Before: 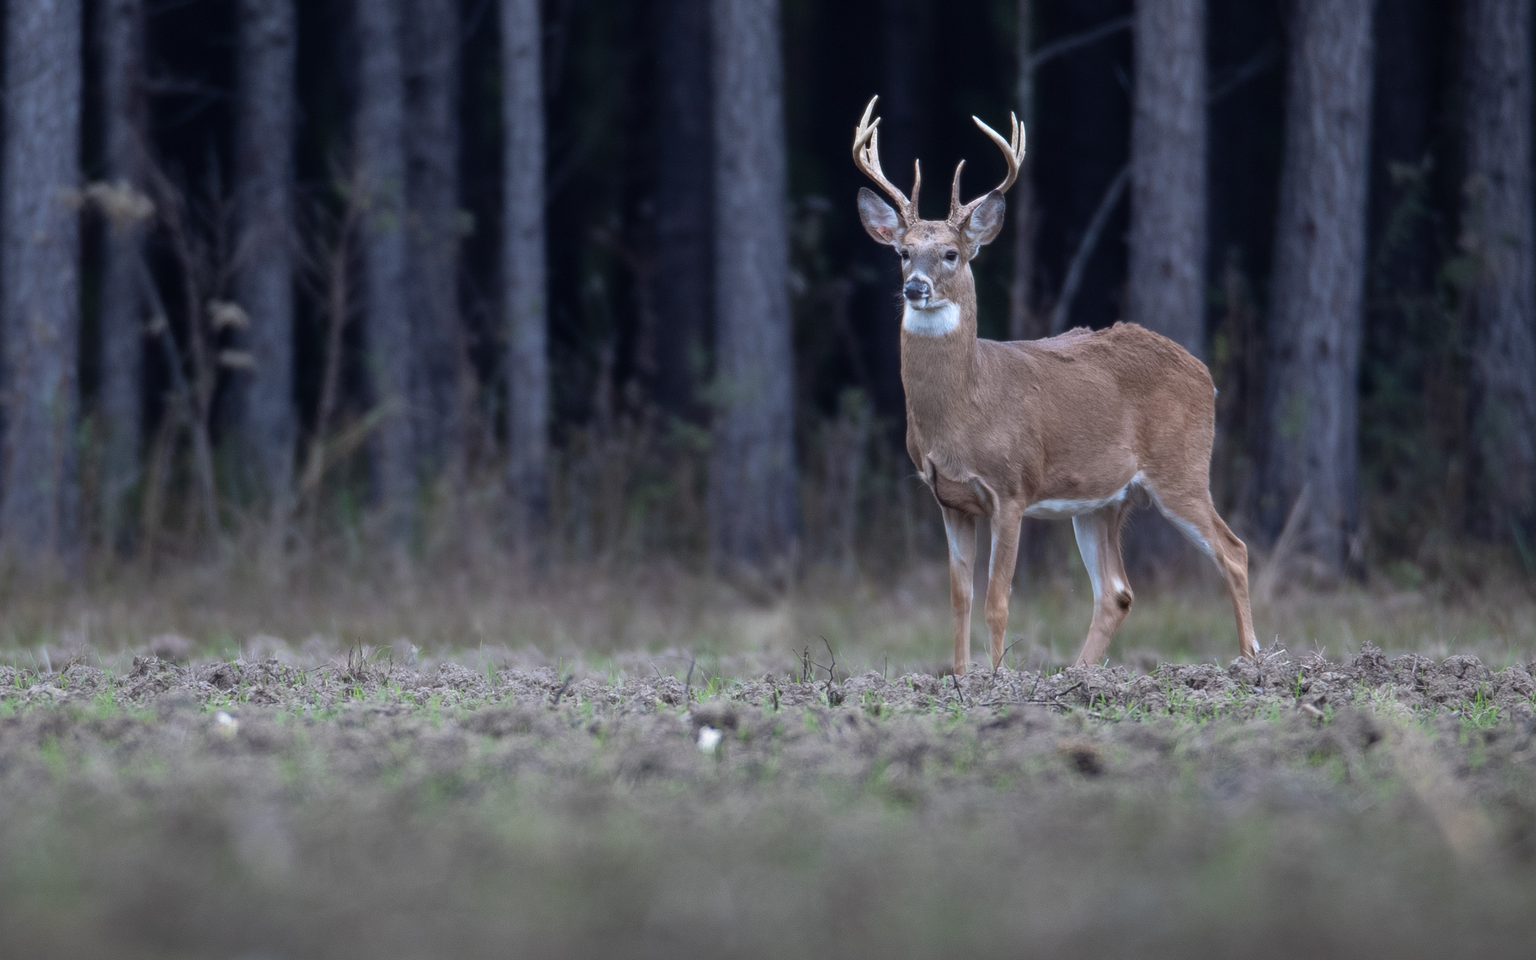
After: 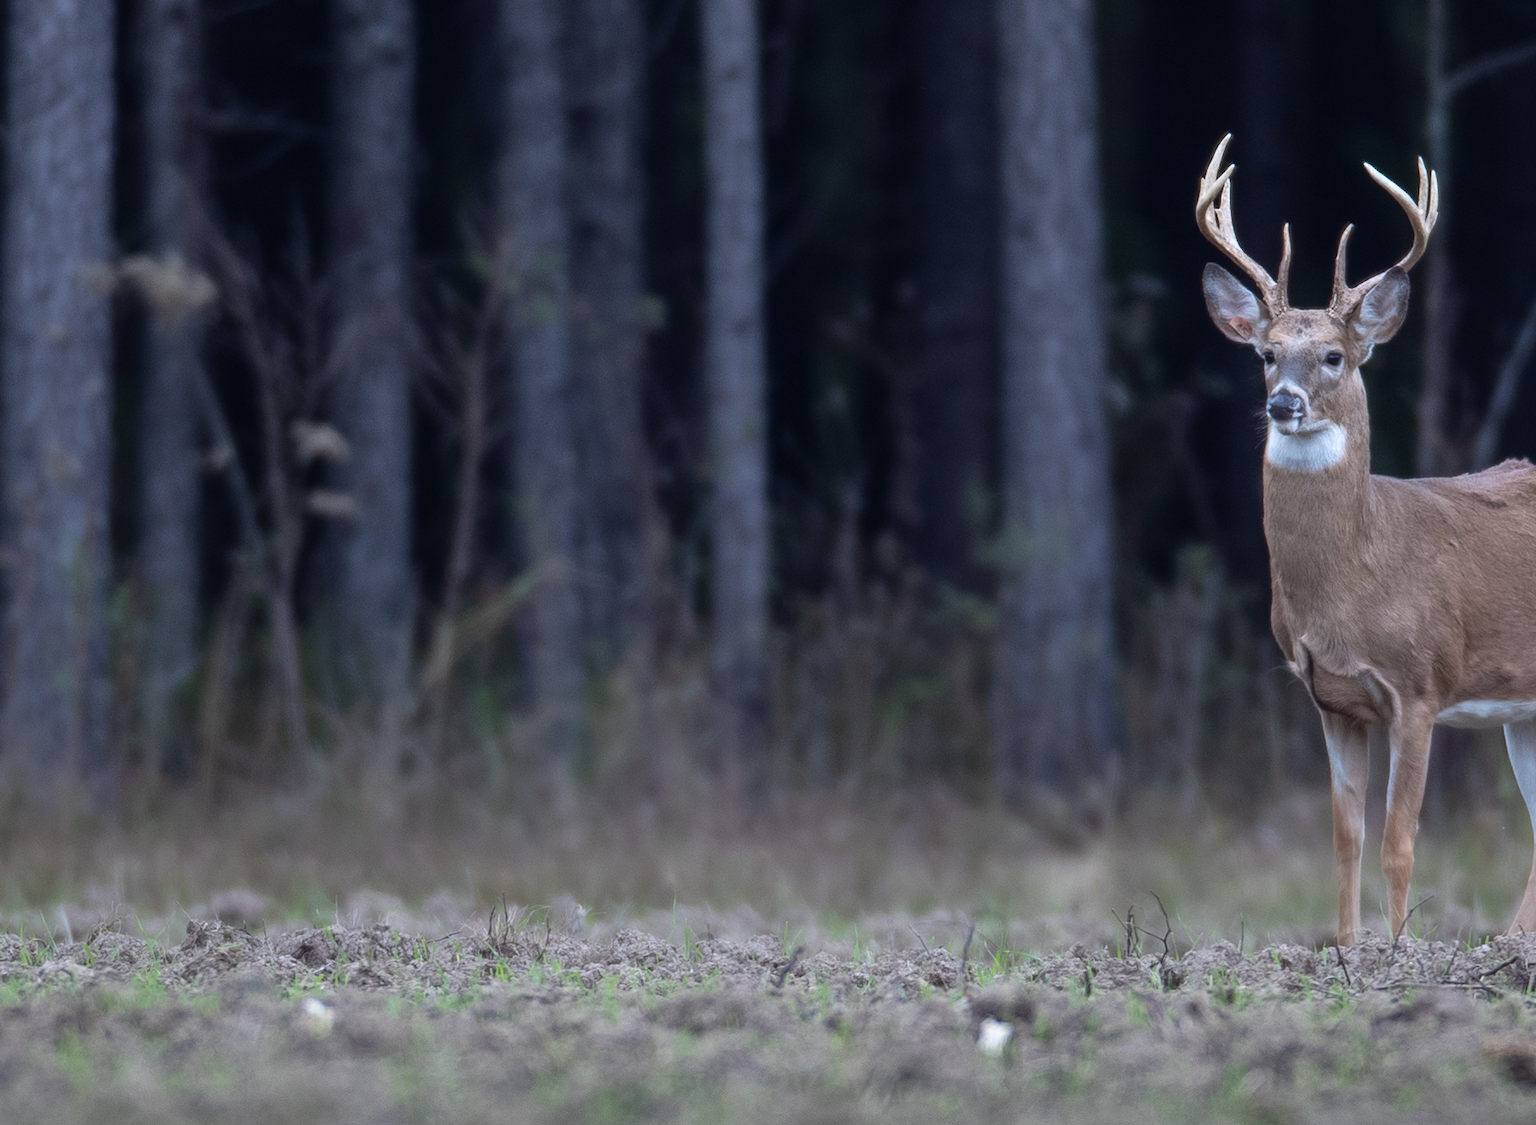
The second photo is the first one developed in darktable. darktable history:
crop: right 28.68%, bottom 16.398%
